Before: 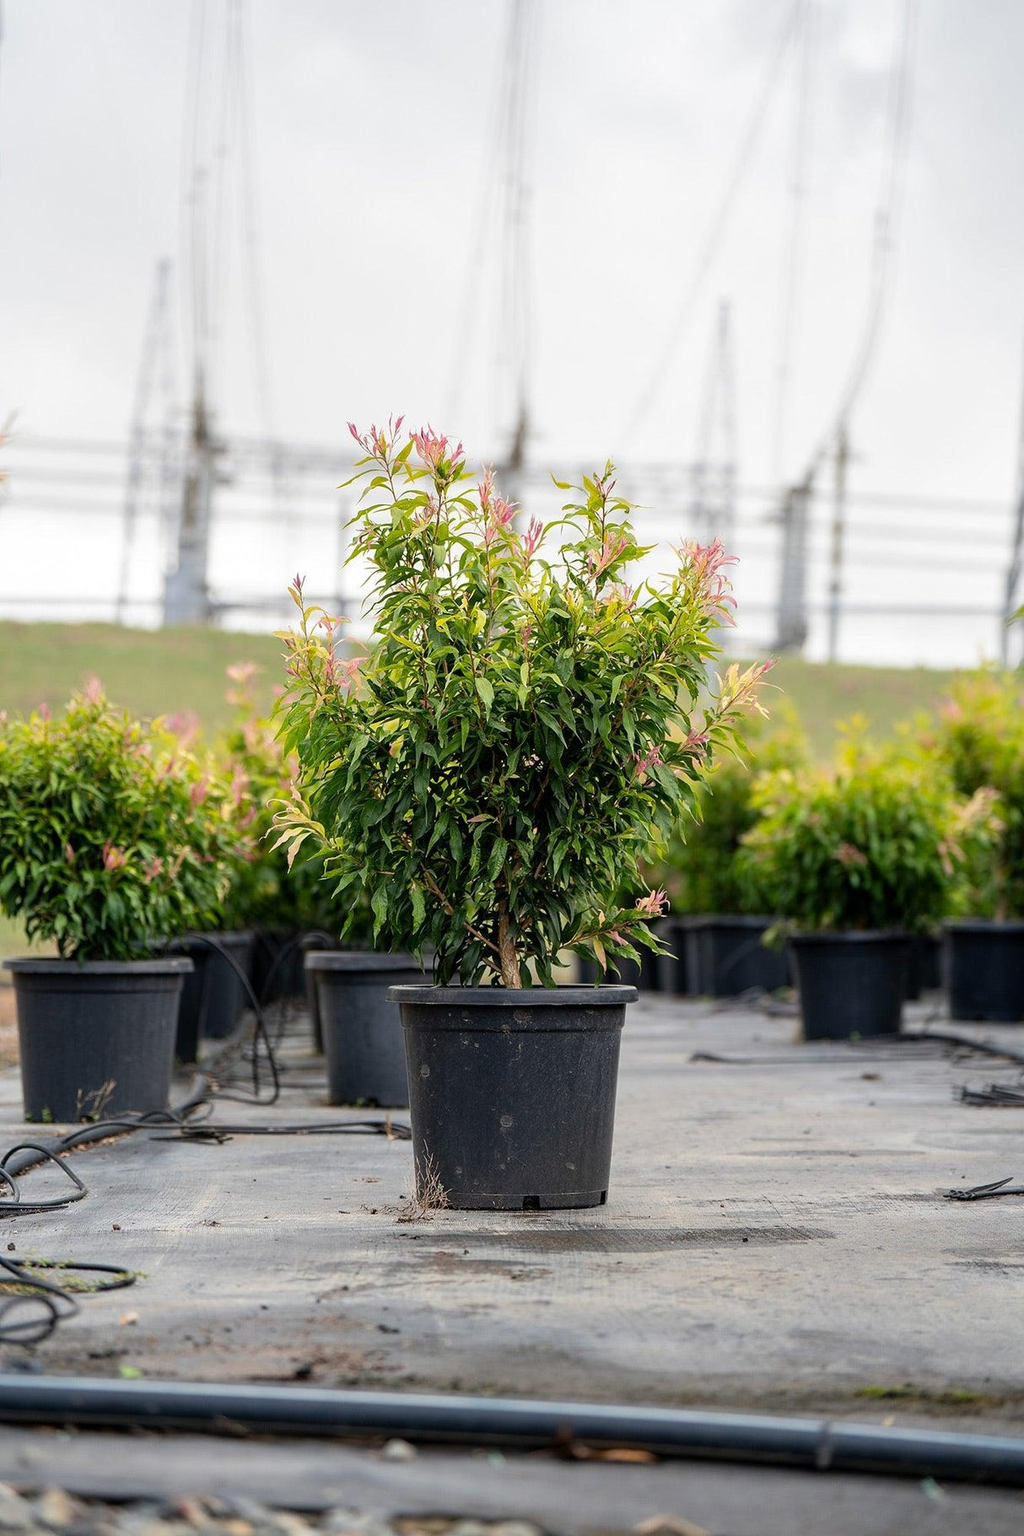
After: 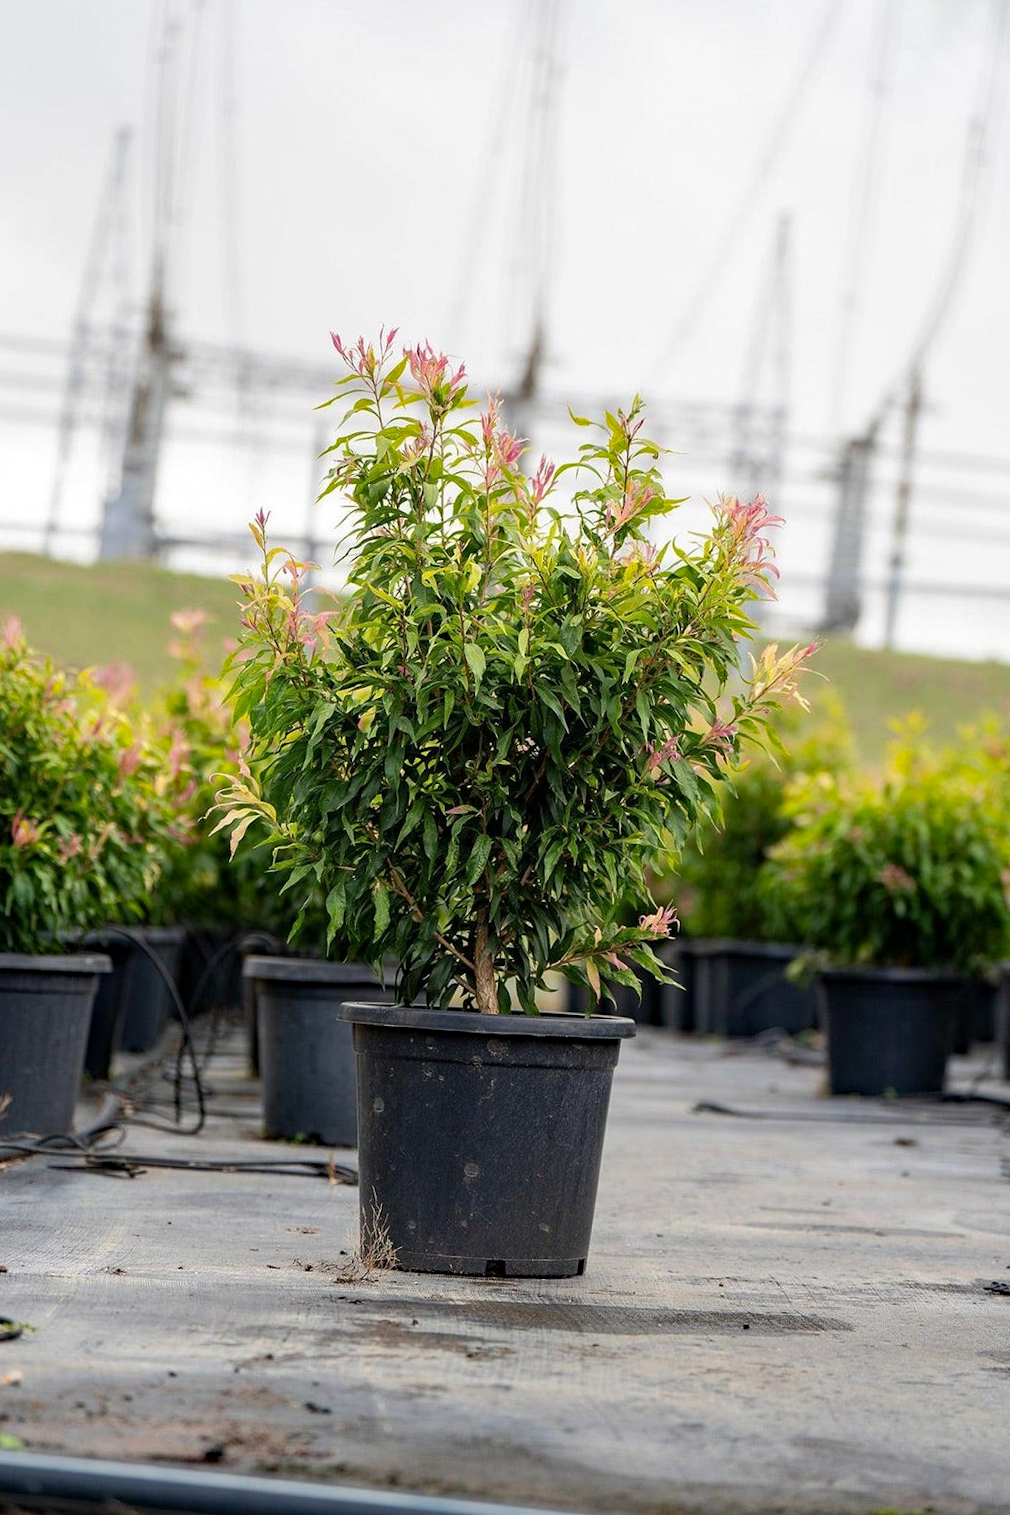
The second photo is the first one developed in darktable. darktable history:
haze removal: compatibility mode true, adaptive false
crop and rotate: angle -3.27°, left 5.211%, top 5.211%, right 4.607%, bottom 4.607%
